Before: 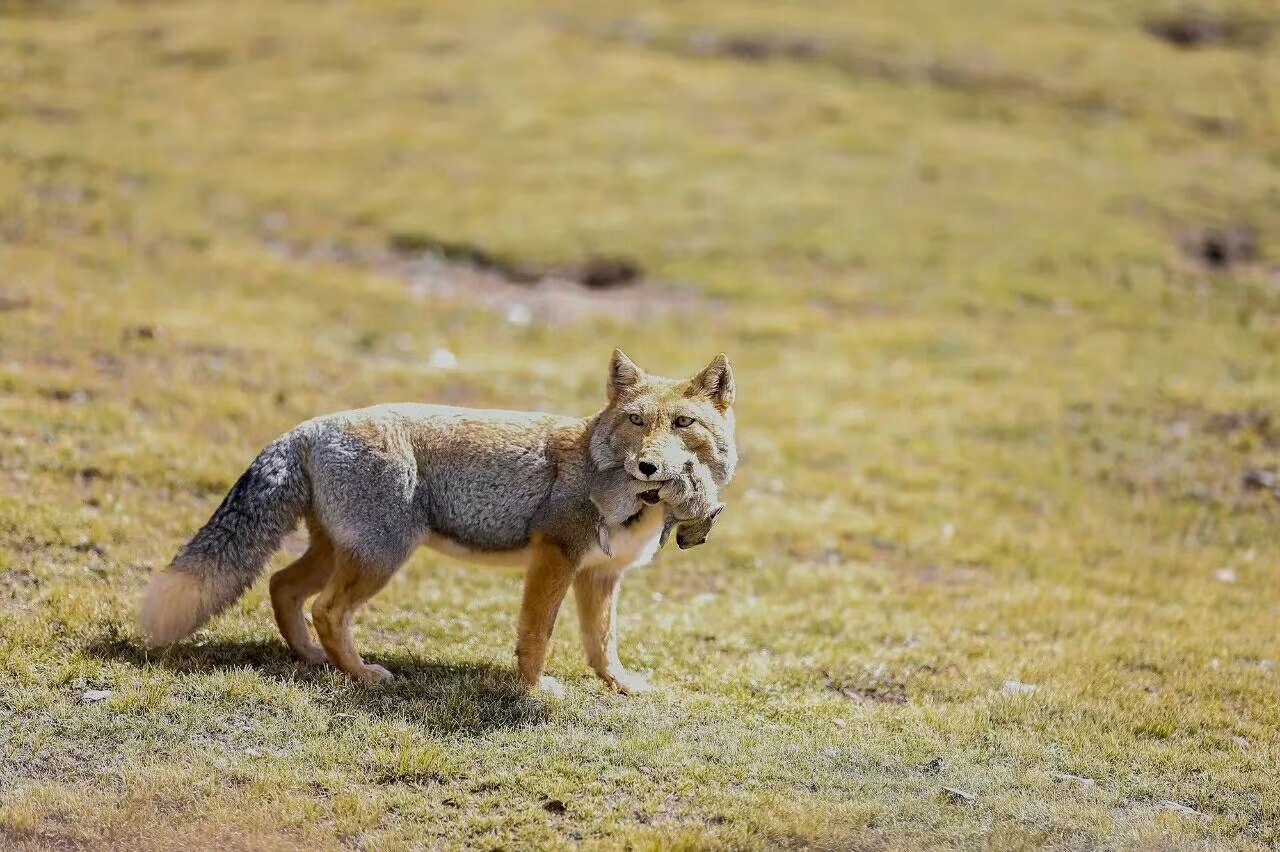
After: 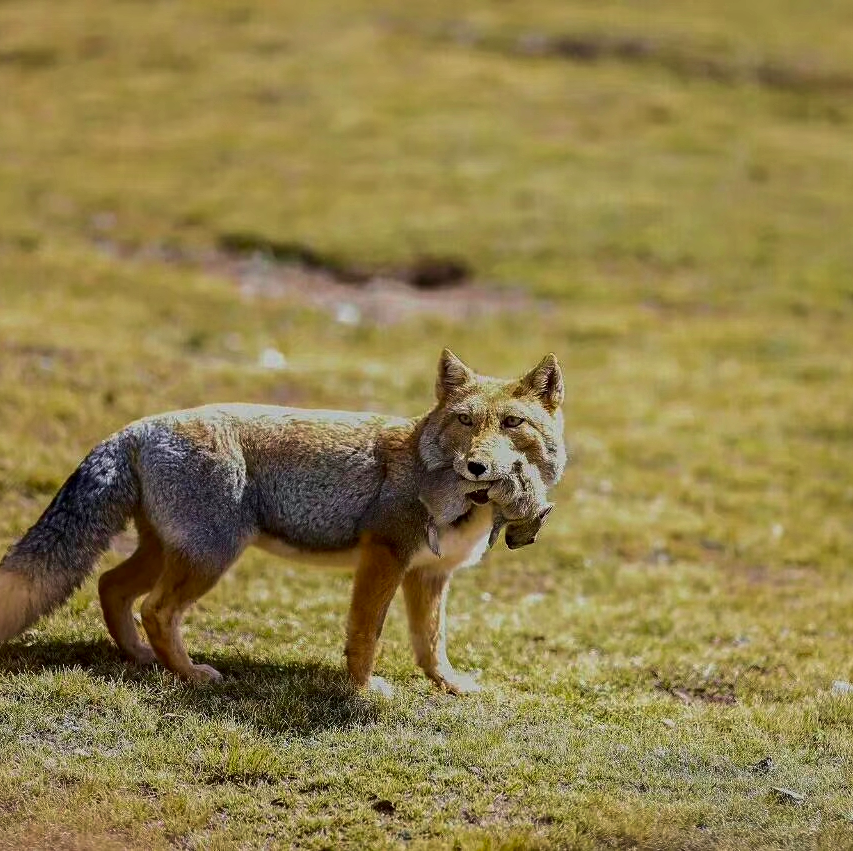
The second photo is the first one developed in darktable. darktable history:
velvia: on, module defaults
contrast brightness saturation: brightness -0.2, saturation 0.08
crop and rotate: left 13.409%, right 19.924%
